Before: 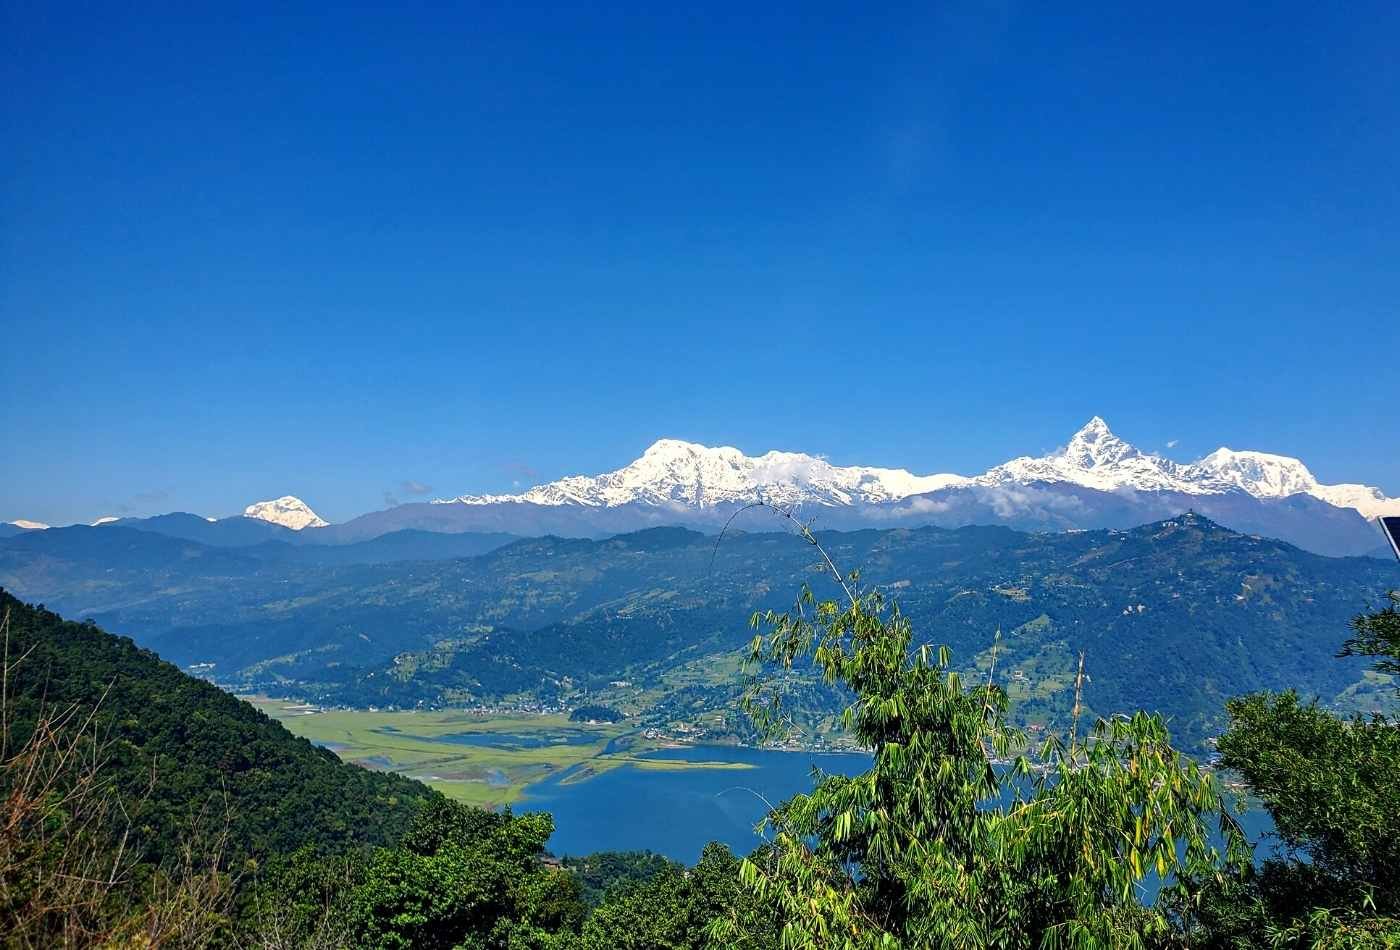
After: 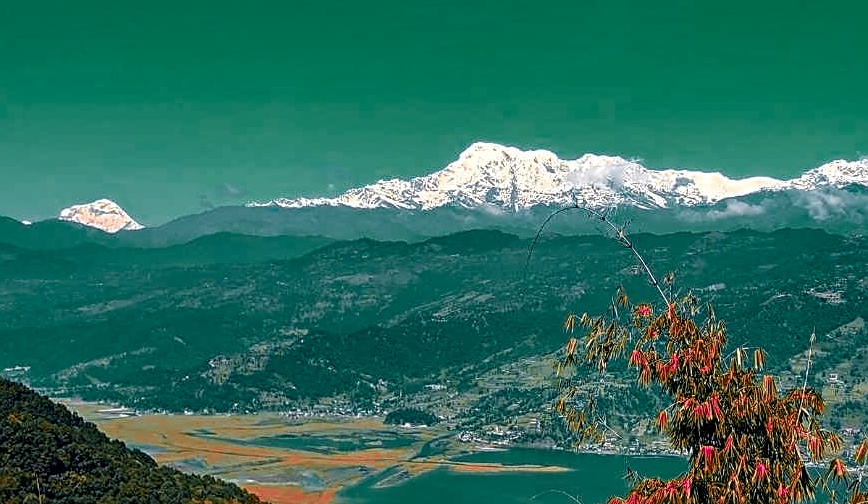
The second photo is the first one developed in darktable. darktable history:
sharpen: amount 0.491
local contrast: on, module defaults
crop: left 13.238%, top 31.366%, right 24.728%, bottom 15.554%
color zones: curves: ch0 [(0.826, 0.353)]; ch1 [(0.242, 0.647) (0.889, 0.342)]; ch2 [(0.246, 0.089) (0.969, 0.068)]
color balance rgb: shadows lift › hue 85.9°, perceptual saturation grading › global saturation 0.04%
shadows and highlights: shadows 24.17, highlights -79.03, soften with gaussian
